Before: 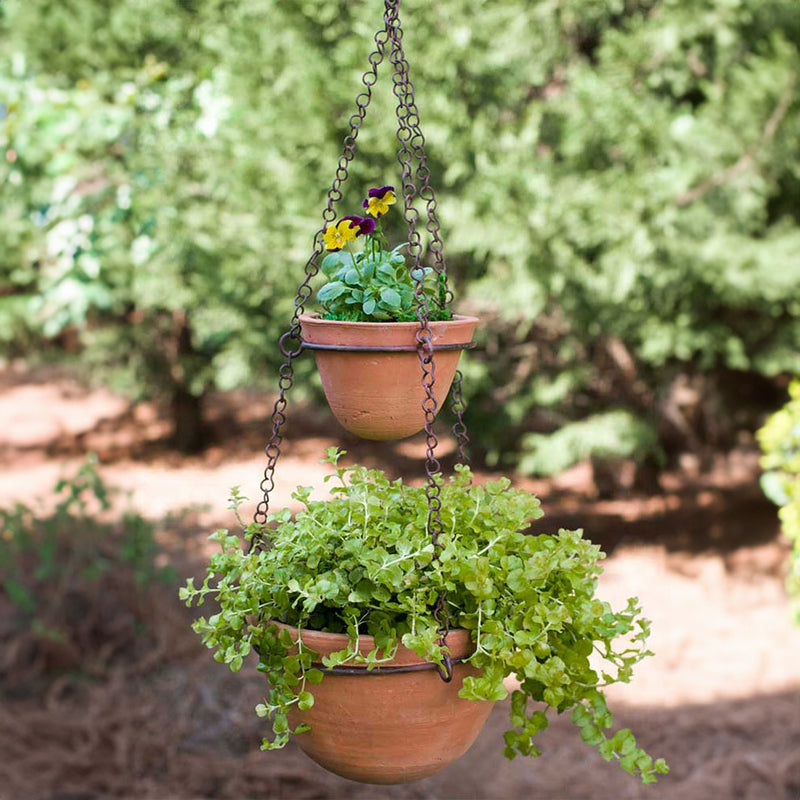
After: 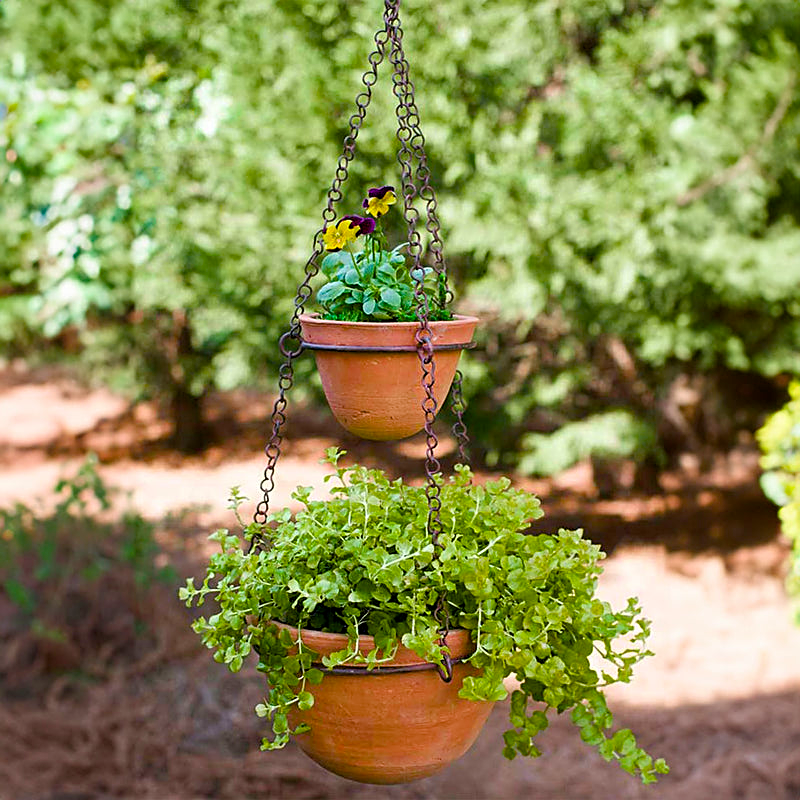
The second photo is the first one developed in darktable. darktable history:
exposure: black level correction 0.001, compensate highlight preservation false
color balance rgb: perceptual saturation grading › global saturation 20%, perceptual saturation grading › highlights 2.68%, perceptual saturation grading › shadows 50%
shadows and highlights: radius 125.46, shadows 30.51, highlights -30.51, low approximation 0.01, soften with gaussian
sharpen: on, module defaults
